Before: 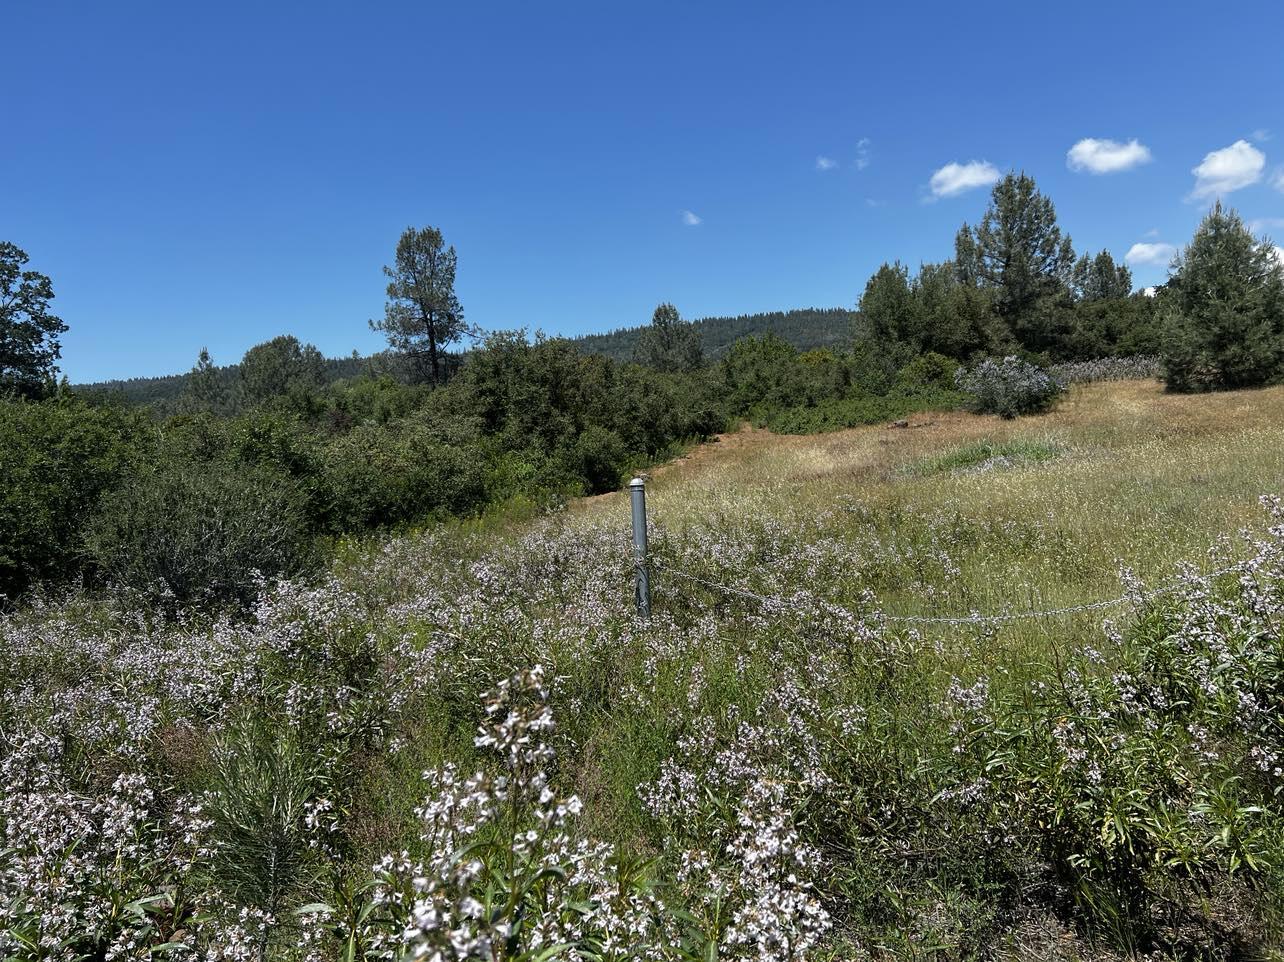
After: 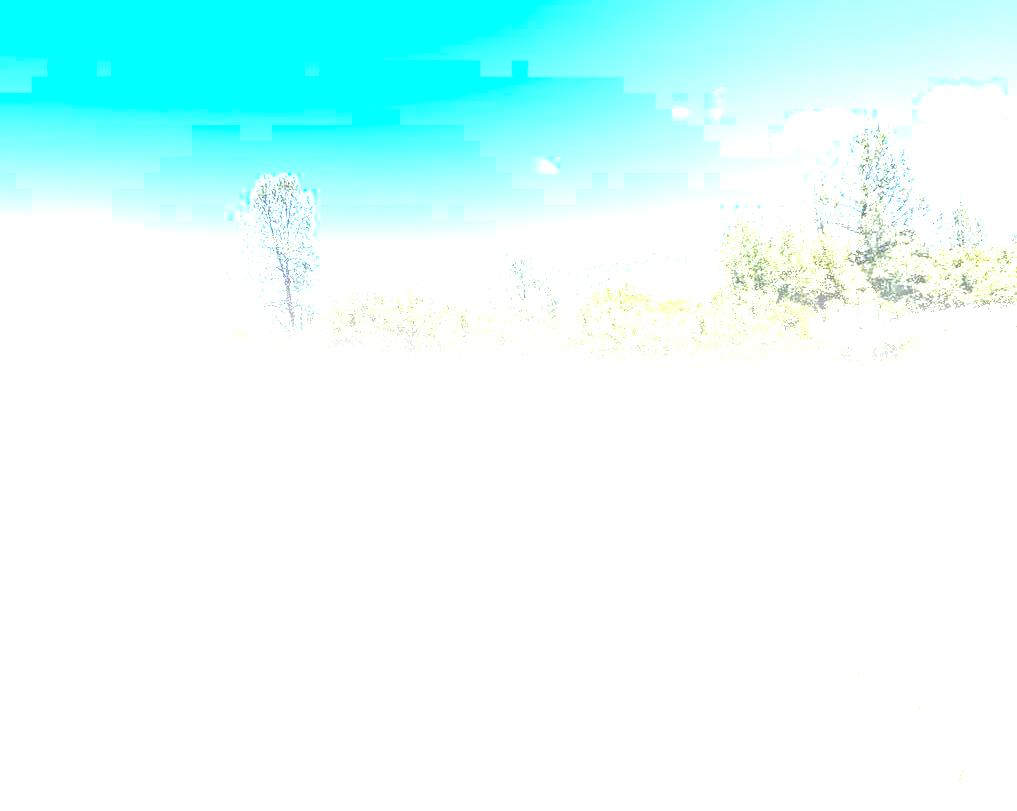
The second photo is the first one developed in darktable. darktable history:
local contrast: on, module defaults
crop: left 11.225%, top 5.381%, right 9.565%, bottom 10.314%
color balance rgb: perceptual saturation grading › global saturation 25%, perceptual brilliance grading › global brilliance 35%, perceptual brilliance grading › highlights 50%, perceptual brilliance grading › mid-tones 60%, perceptual brilliance grading › shadows 35%, global vibrance 20%
exposure: black level correction 0.001, exposure 1 EV, compensate highlight preservation false
